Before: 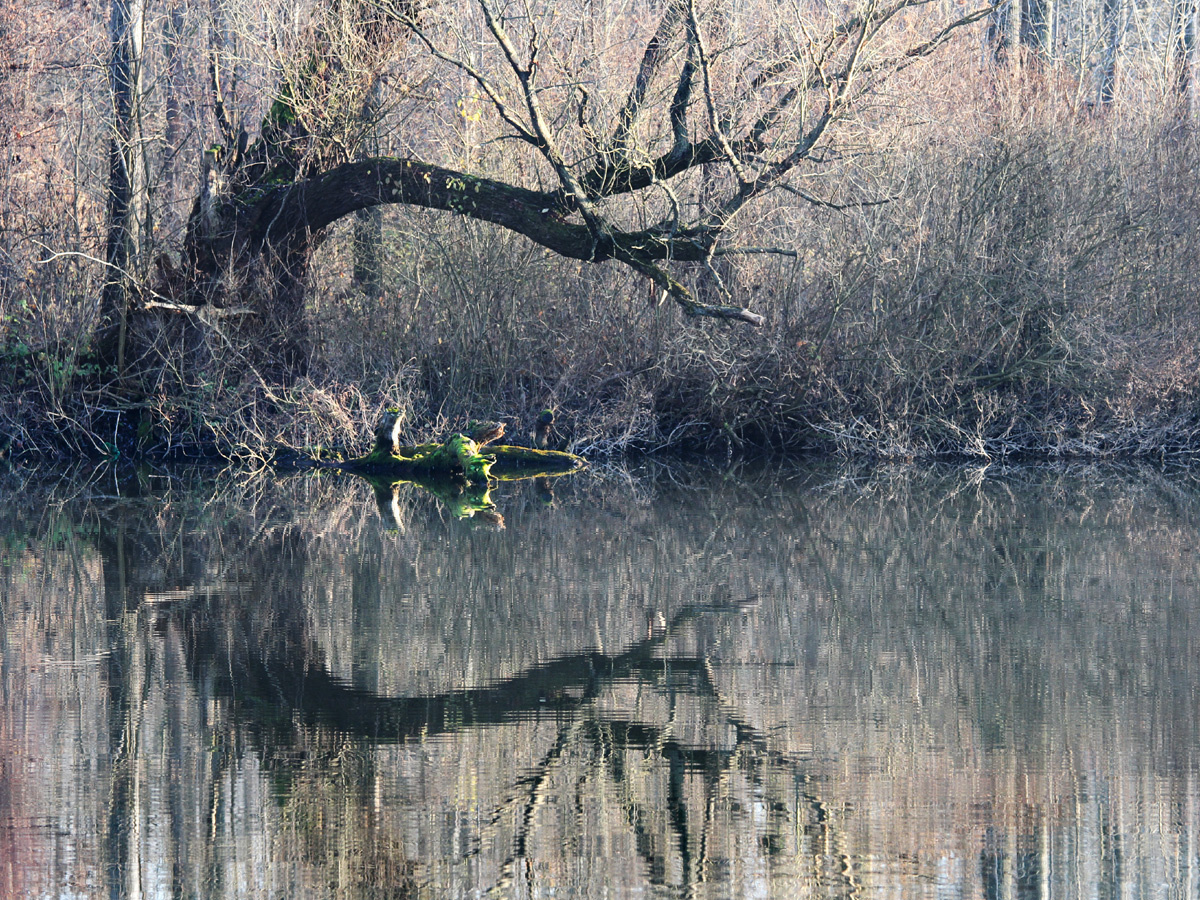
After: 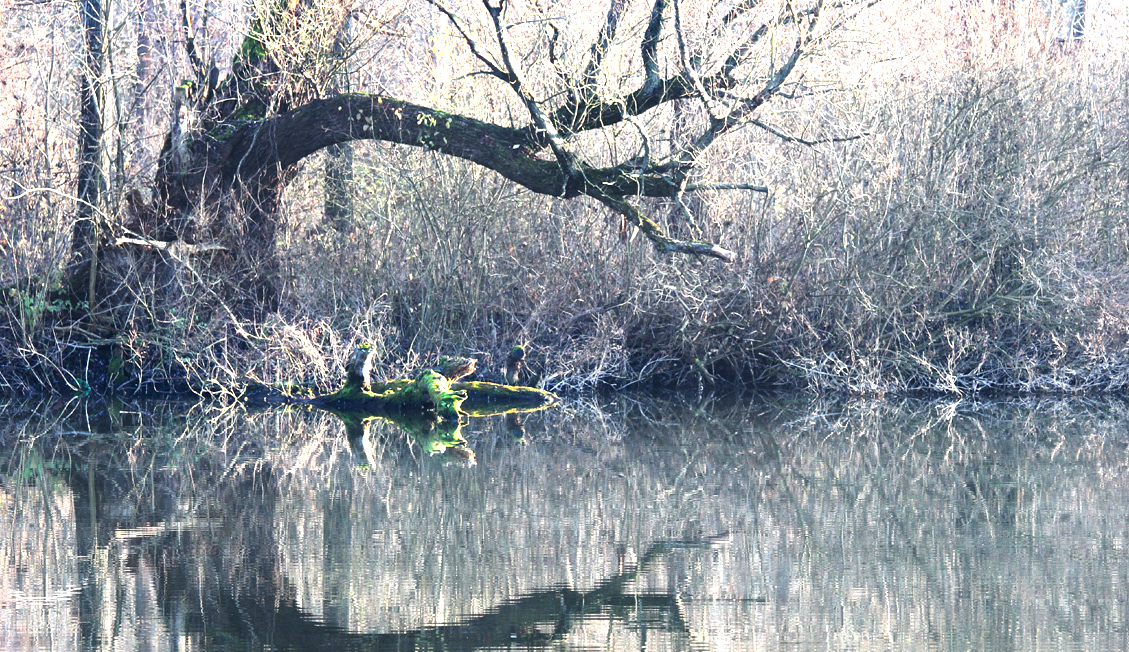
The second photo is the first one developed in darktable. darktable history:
crop: left 2.488%, top 7.219%, right 3.356%, bottom 20.241%
exposure: black level correction 0, exposure 1.179 EV, compensate highlight preservation false
